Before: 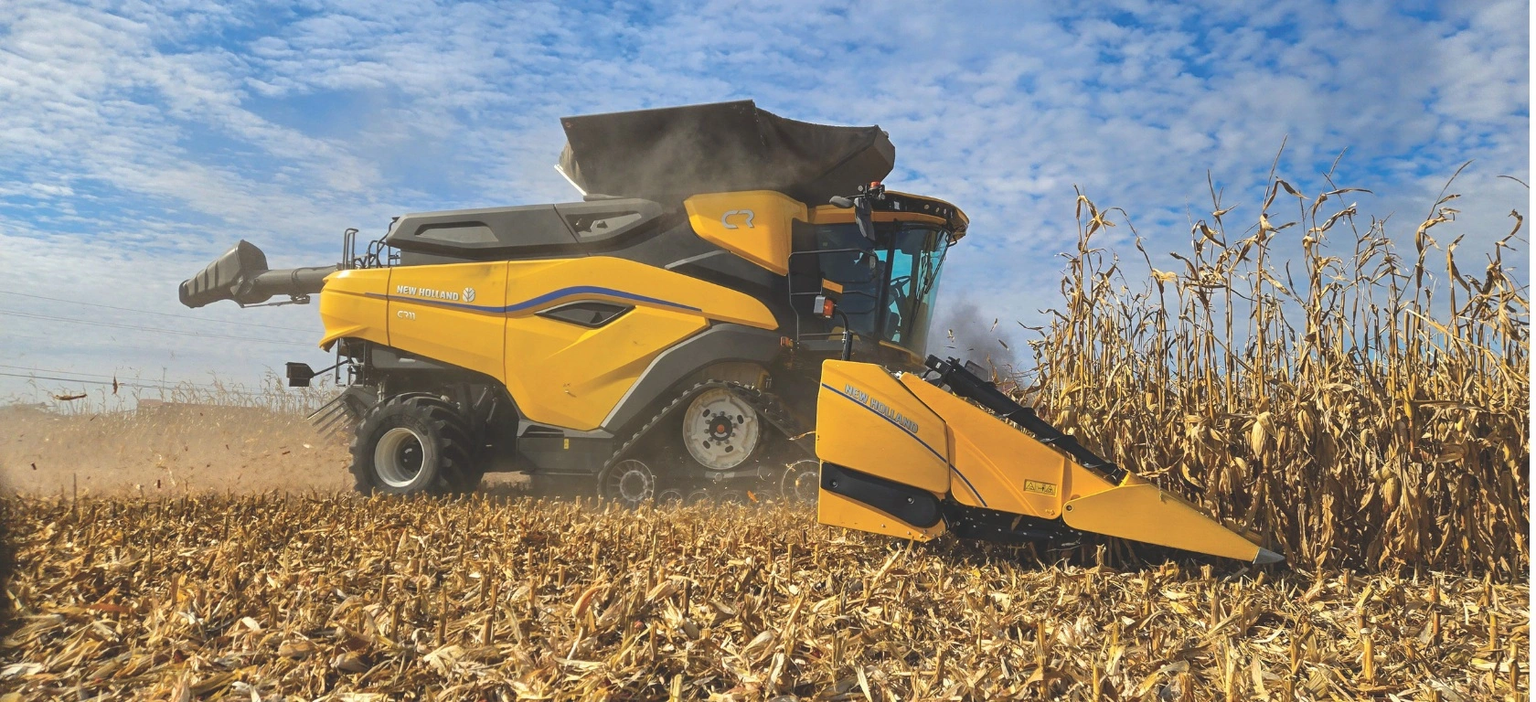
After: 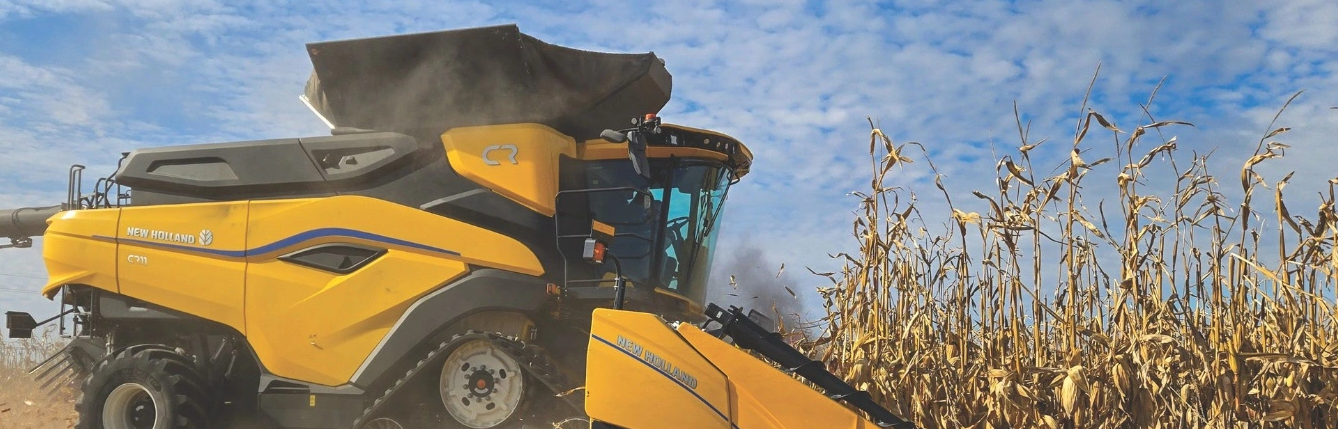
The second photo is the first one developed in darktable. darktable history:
crop: left 18.309%, top 11.117%, right 2.011%, bottom 32.901%
